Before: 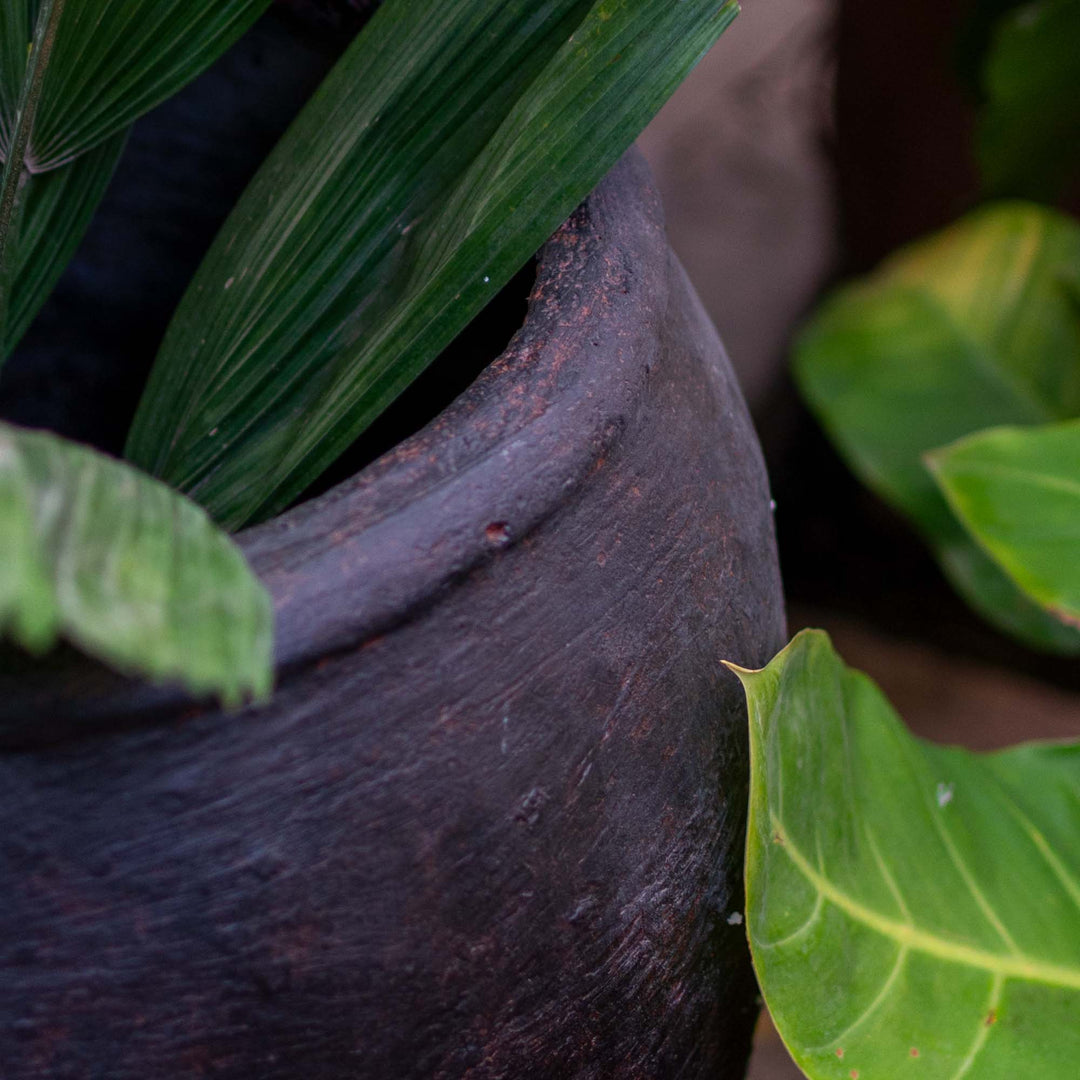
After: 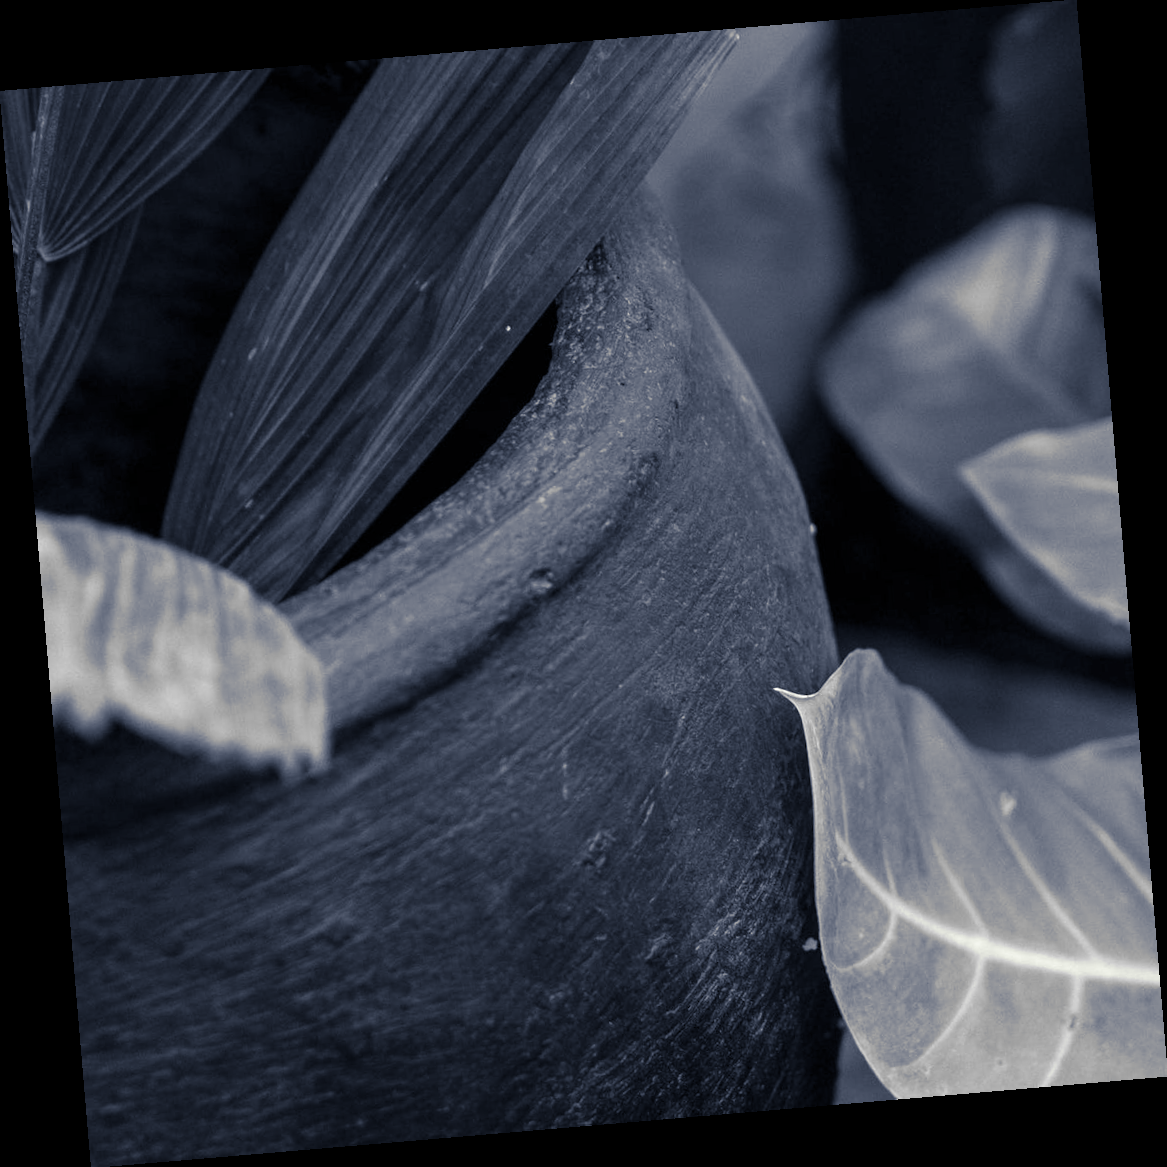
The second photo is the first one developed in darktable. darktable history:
monochrome: a -6.99, b 35.61, size 1.4
exposure: exposure 0.6 EV, compensate highlight preservation false
rotate and perspective: rotation -4.86°, automatic cropping off
split-toning: shadows › hue 230.4°
